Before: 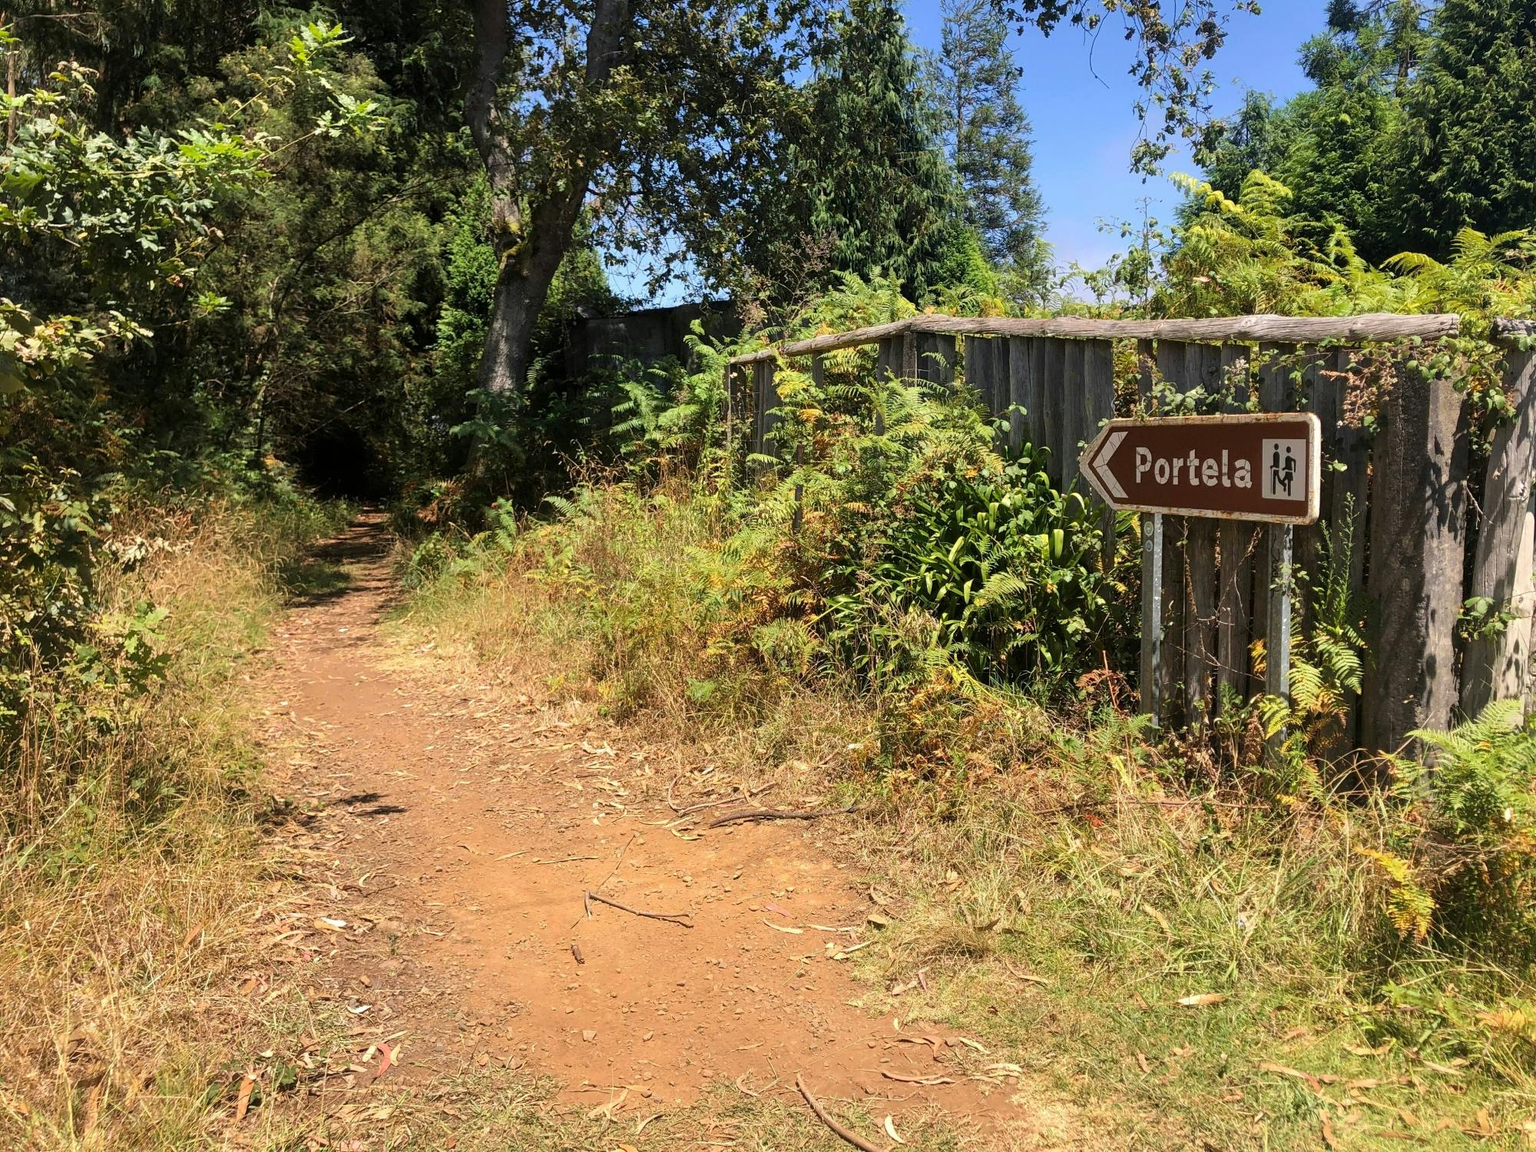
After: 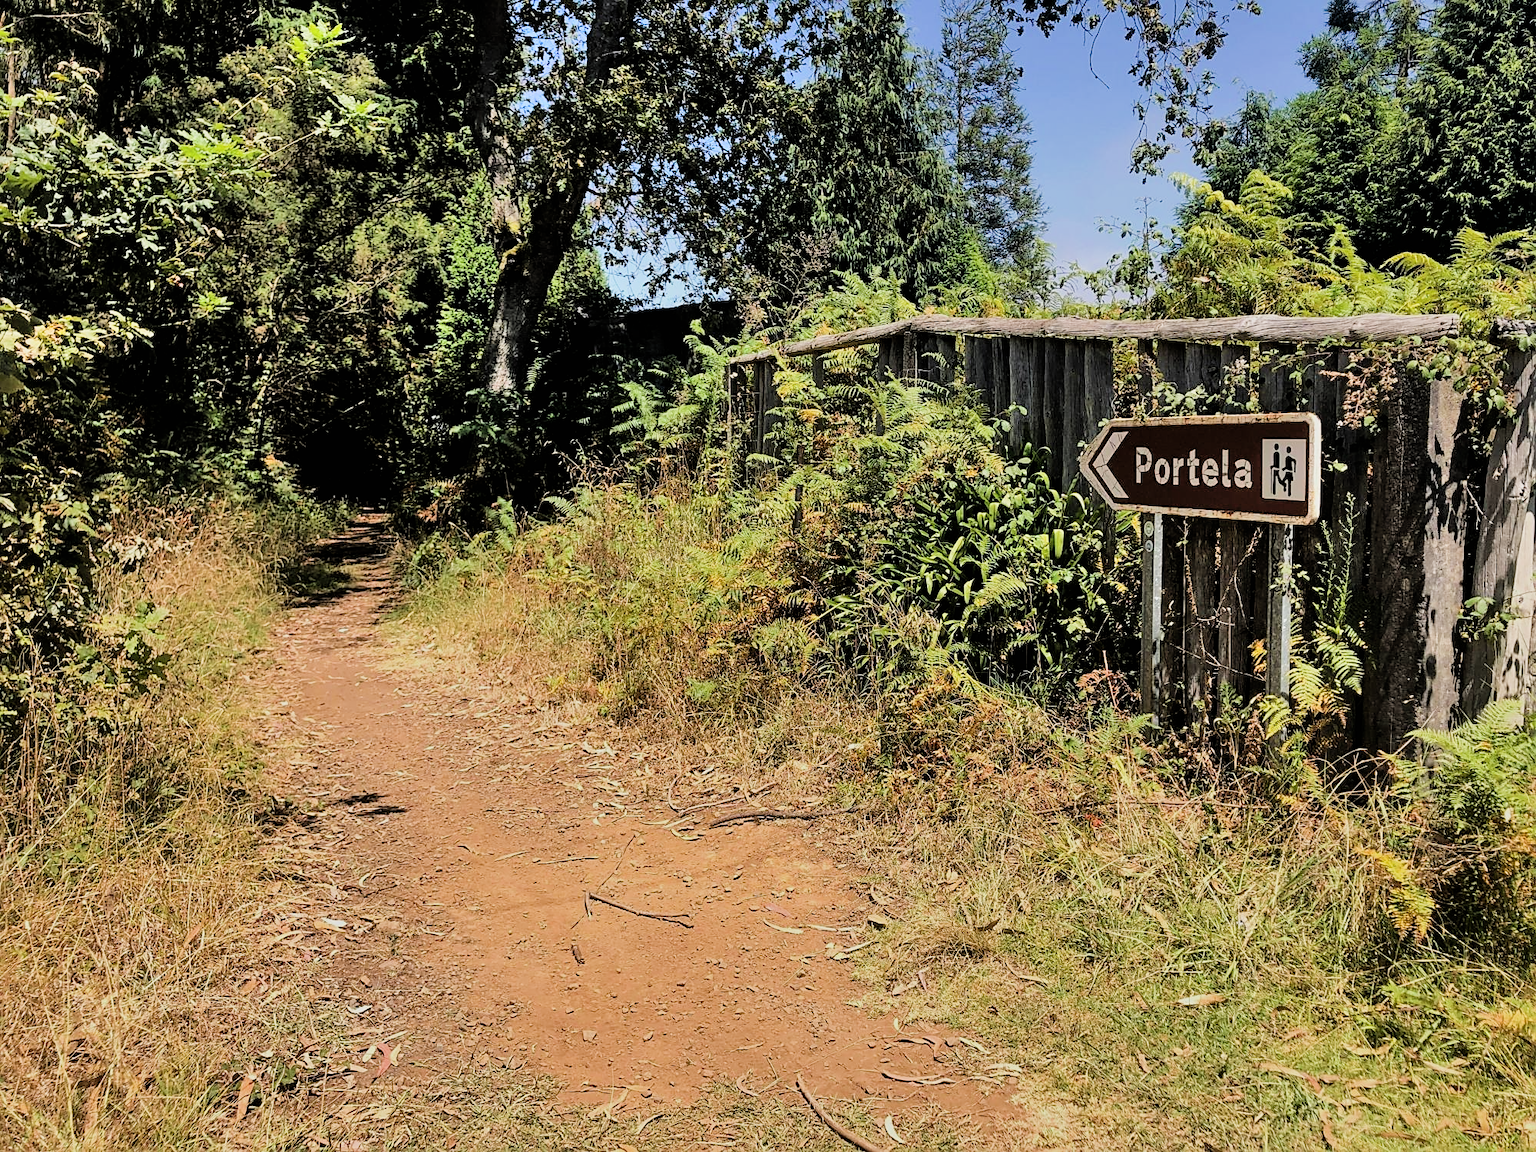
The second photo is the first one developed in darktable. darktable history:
filmic rgb: black relative exposure -5.13 EV, white relative exposure 3.99 EV, hardness 2.88, contrast 1.195, highlights saturation mix -31.03%
sharpen: on, module defaults
shadows and highlights: shadows 60.53, soften with gaussian
